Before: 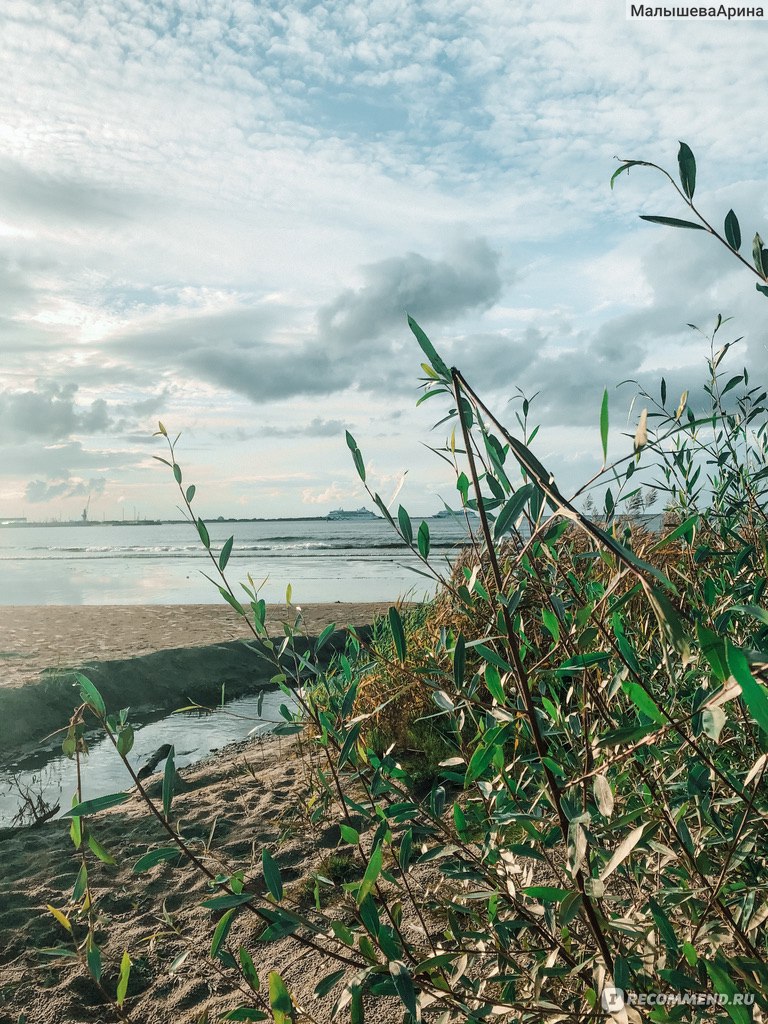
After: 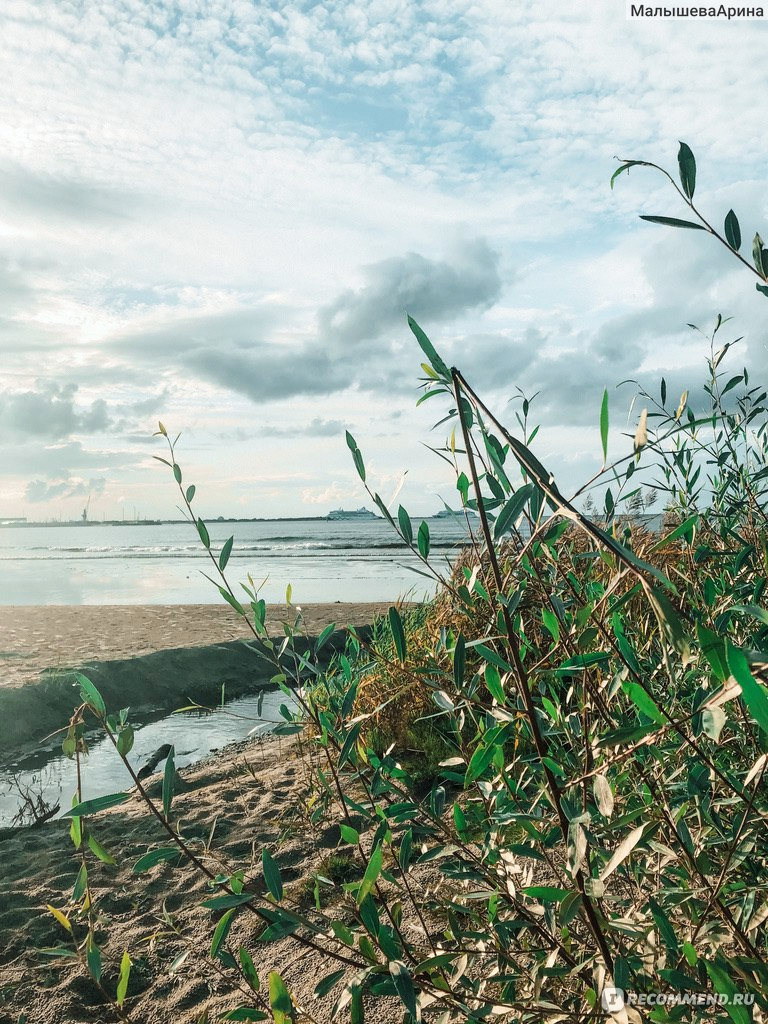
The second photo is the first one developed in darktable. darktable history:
tone curve: curves: ch0 [(0, 0) (0.003, 0.003) (0.011, 0.012) (0.025, 0.026) (0.044, 0.047) (0.069, 0.073) (0.1, 0.105) (0.136, 0.143) (0.177, 0.187) (0.224, 0.237) (0.277, 0.293) (0.335, 0.354) (0.399, 0.422) (0.468, 0.495) (0.543, 0.574) (0.623, 0.659) (0.709, 0.749) (0.801, 0.846) (0.898, 0.932) (1, 1)], preserve colors none
